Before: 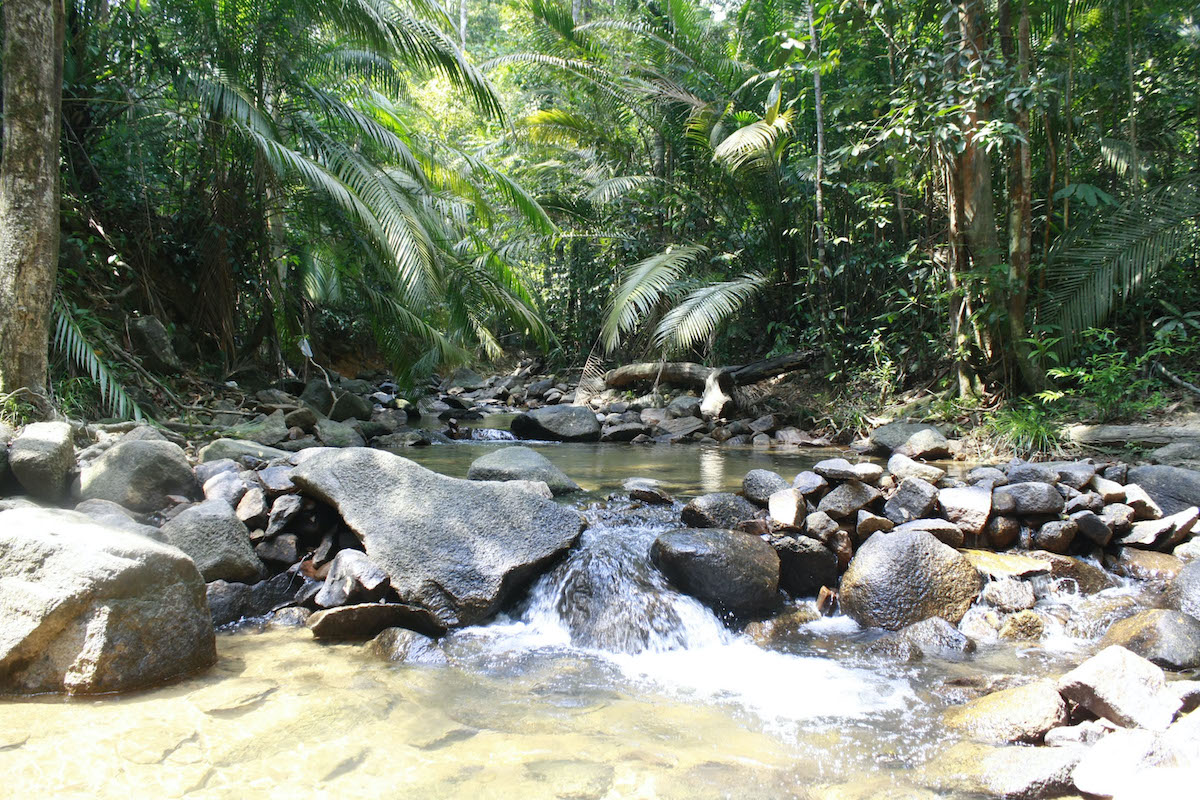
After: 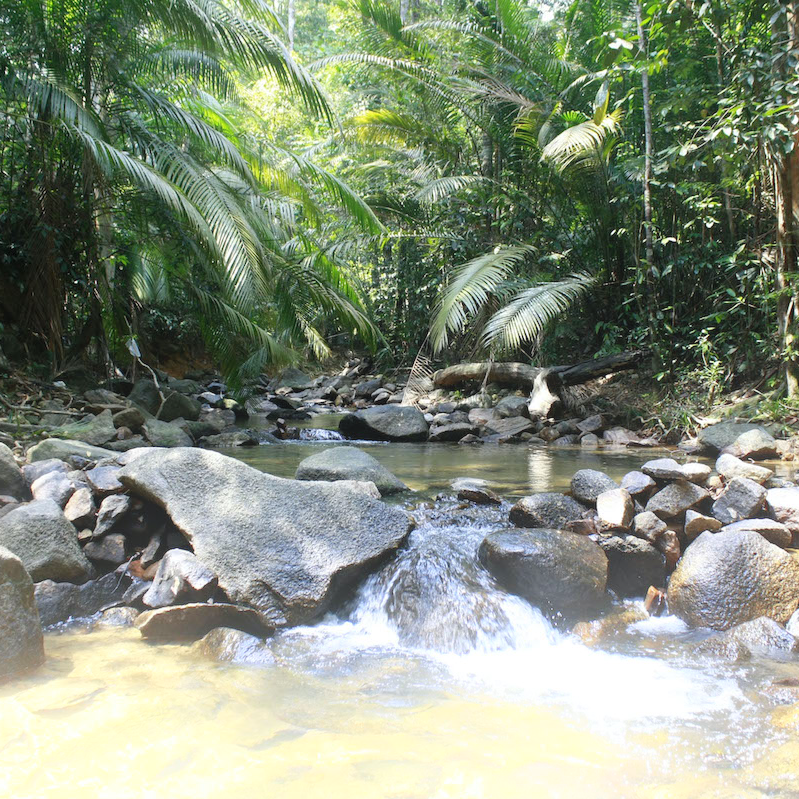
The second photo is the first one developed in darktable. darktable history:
crop and rotate: left 14.385%, right 18.948%
bloom: size 16%, threshold 98%, strength 20%
